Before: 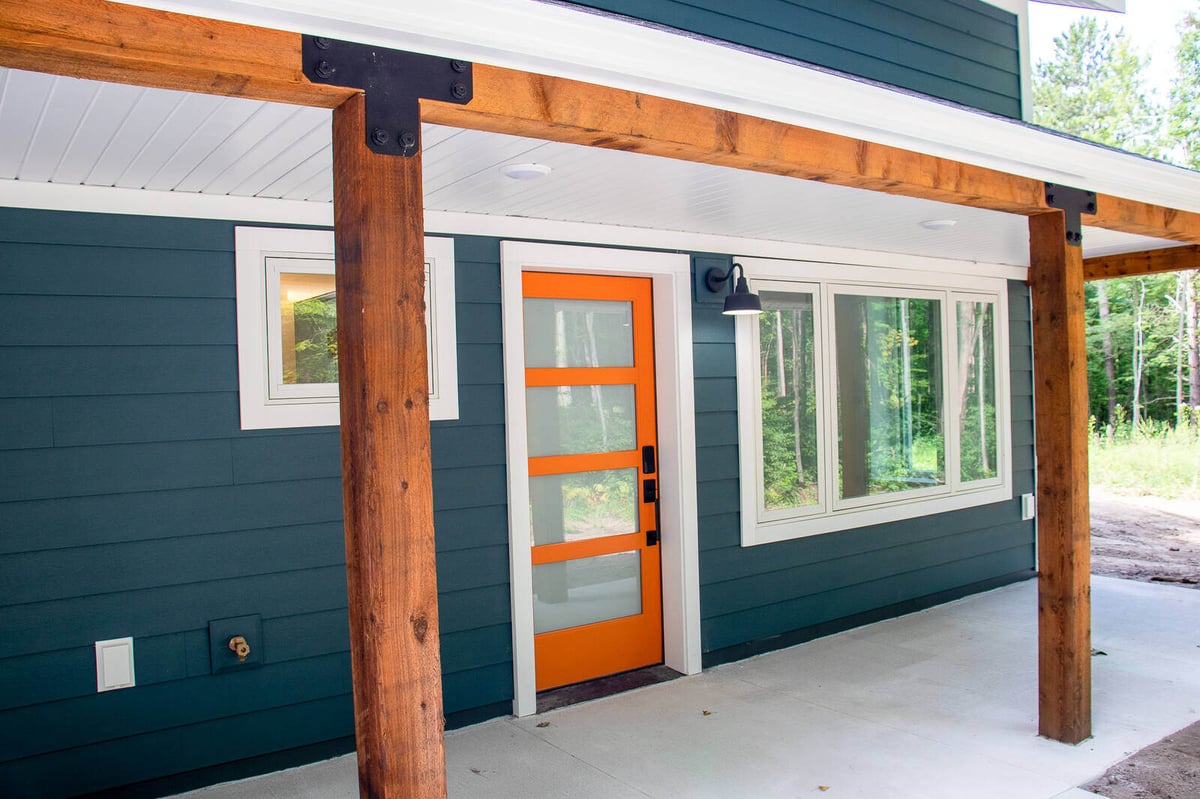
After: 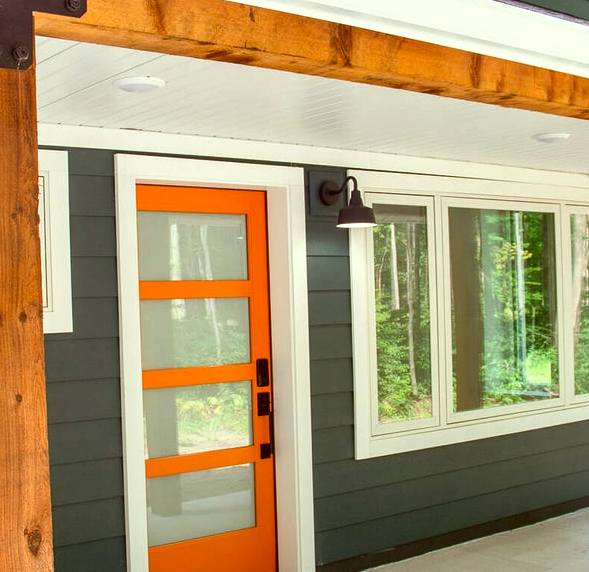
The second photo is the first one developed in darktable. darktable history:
exposure: exposure 0.236 EV, compensate highlight preservation false
color correction: highlights a* -6.17, highlights b* 9.41, shadows a* 10.41, shadows b* 23.44
crop: left 32.216%, top 10.962%, right 18.693%, bottom 17.385%
shadows and highlights: radius 131.57, soften with gaussian
